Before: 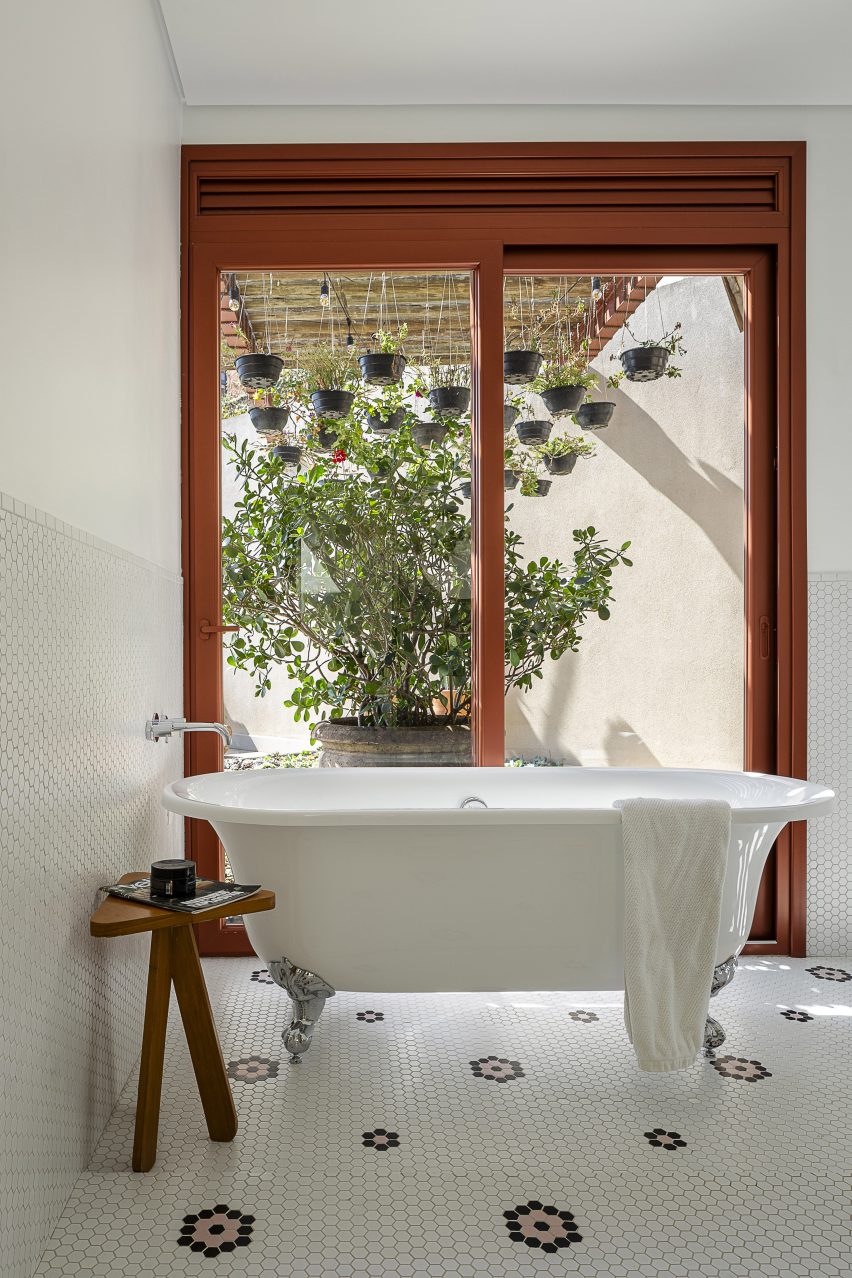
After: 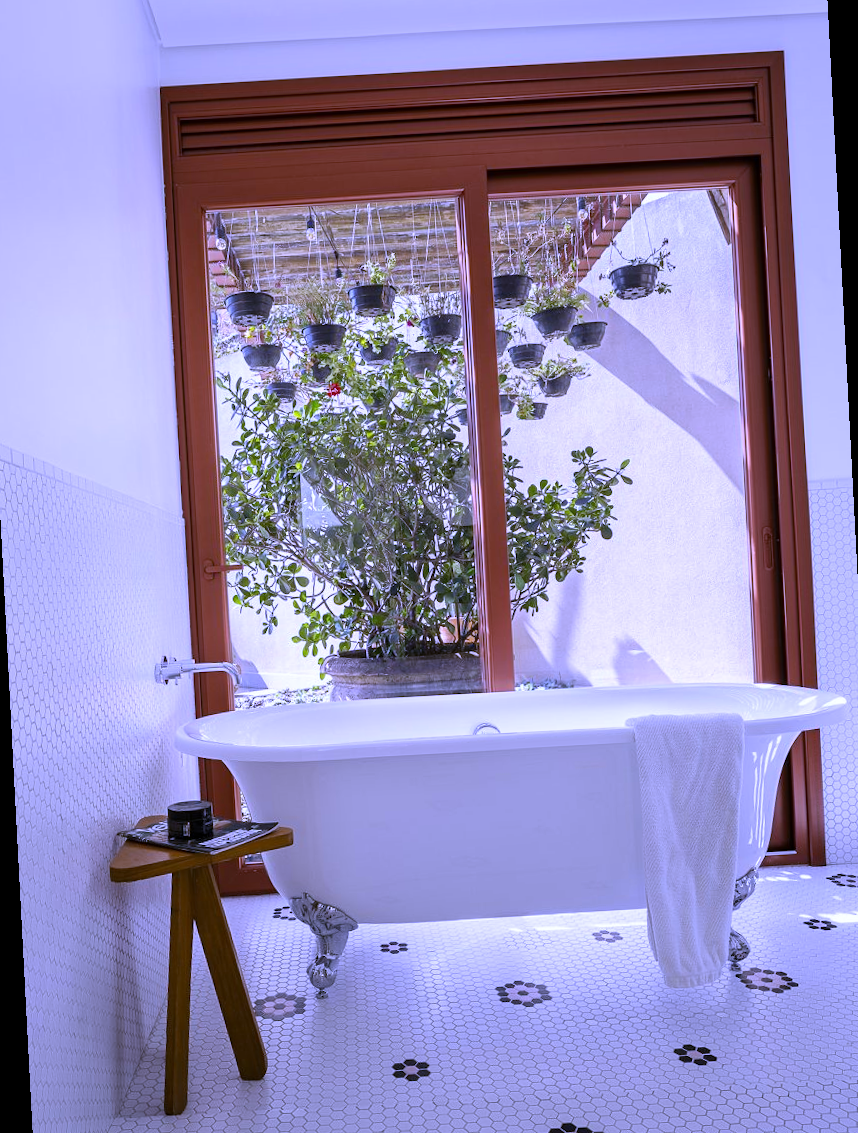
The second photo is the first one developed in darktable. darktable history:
rotate and perspective: rotation -3°, crop left 0.031, crop right 0.968, crop top 0.07, crop bottom 0.93
white balance: red 0.98, blue 1.61
